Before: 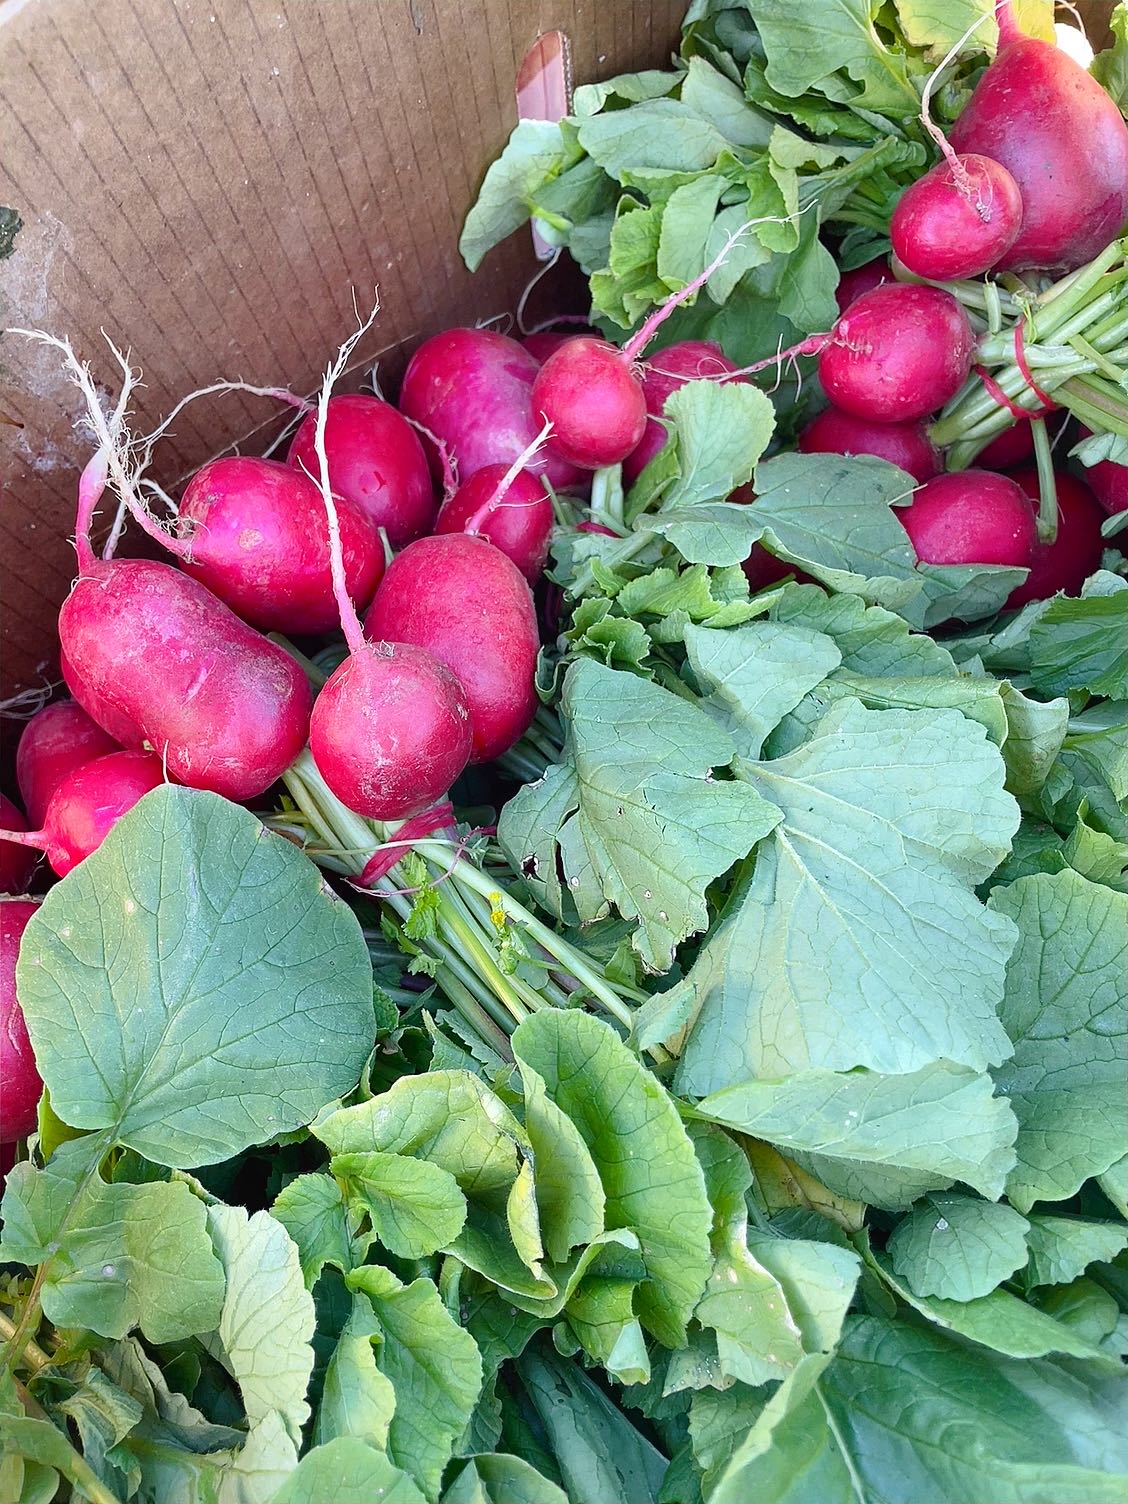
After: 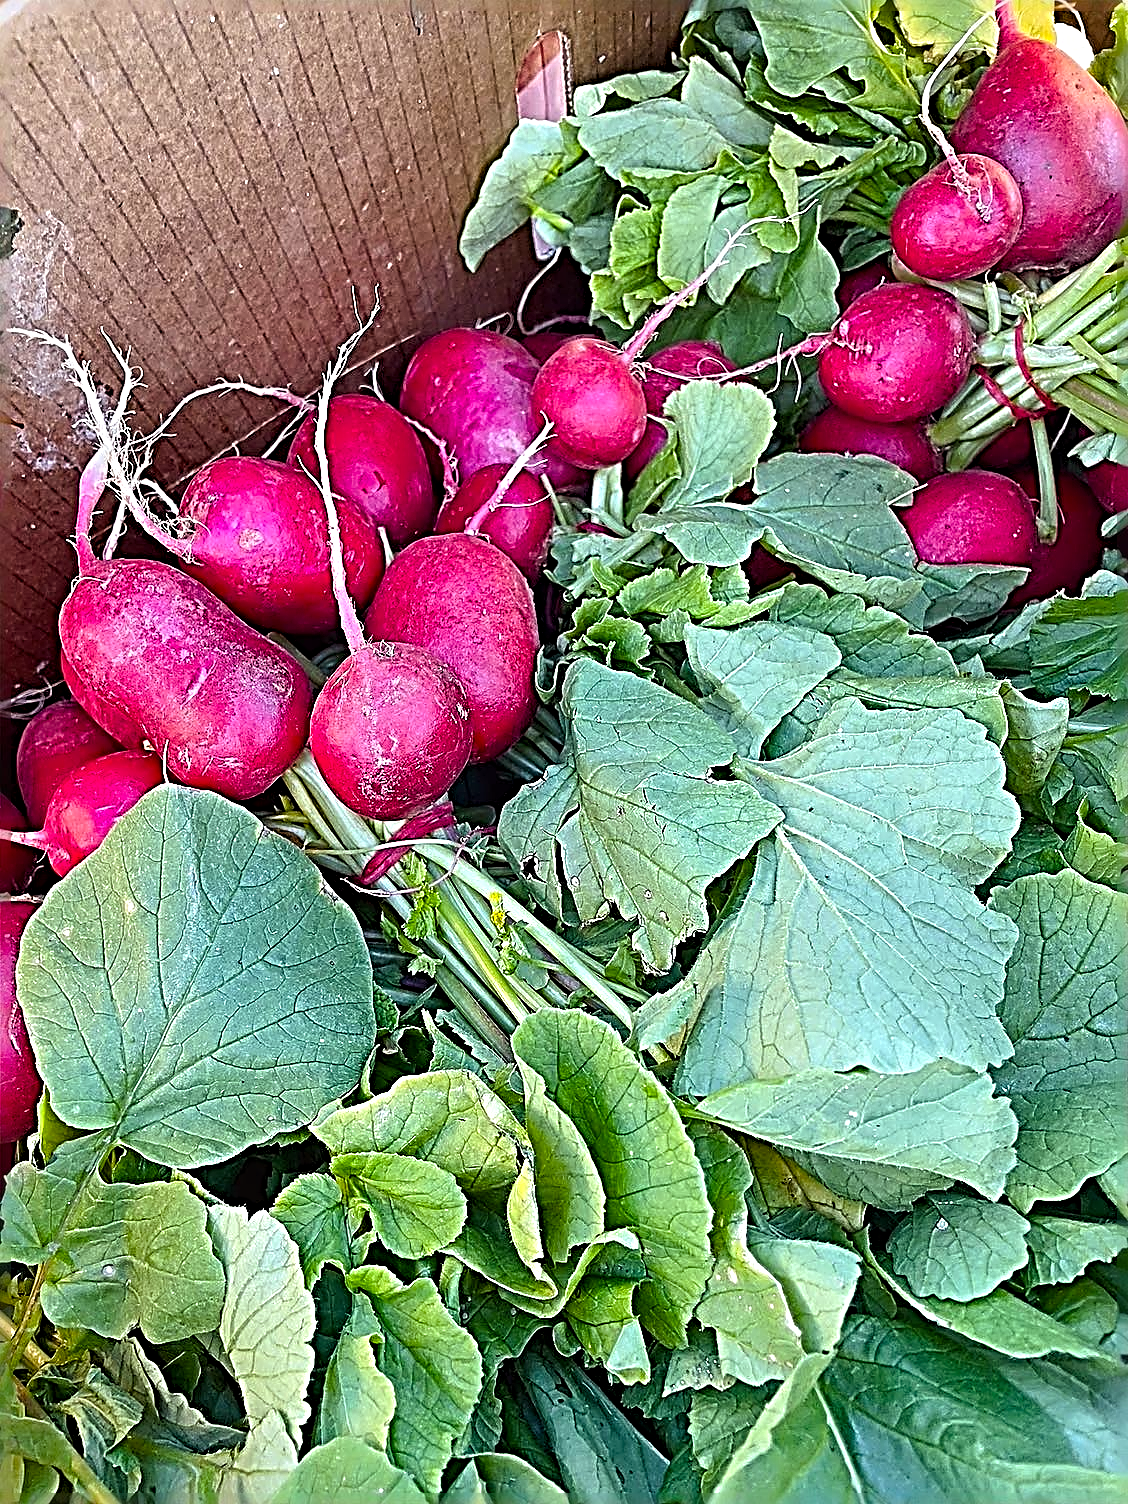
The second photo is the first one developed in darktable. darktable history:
color balance rgb: power › luminance -3.937%, power › chroma 0.577%, power › hue 39.18°, linear chroma grading › mid-tones 7.368%, perceptual saturation grading › global saturation 19.747%, global vibrance 9.518%
local contrast: mode bilateral grid, contrast 20, coarseness 50, detail 119%, midtone range 0.2
sharpen: radius 4.033, amount 1.985
